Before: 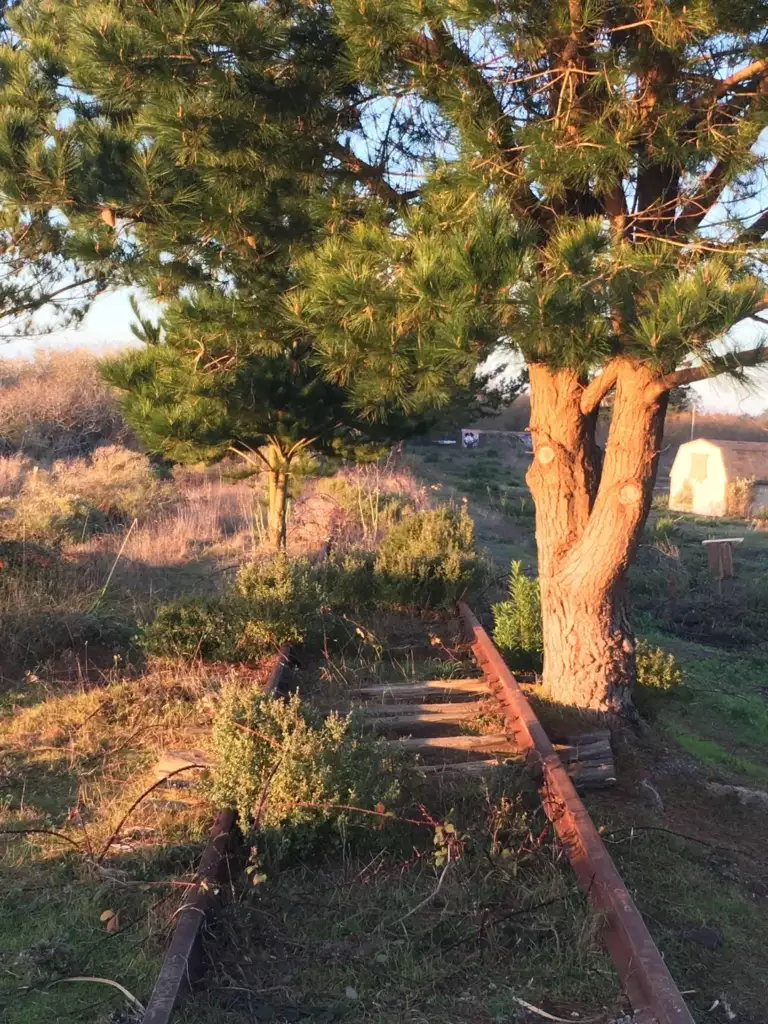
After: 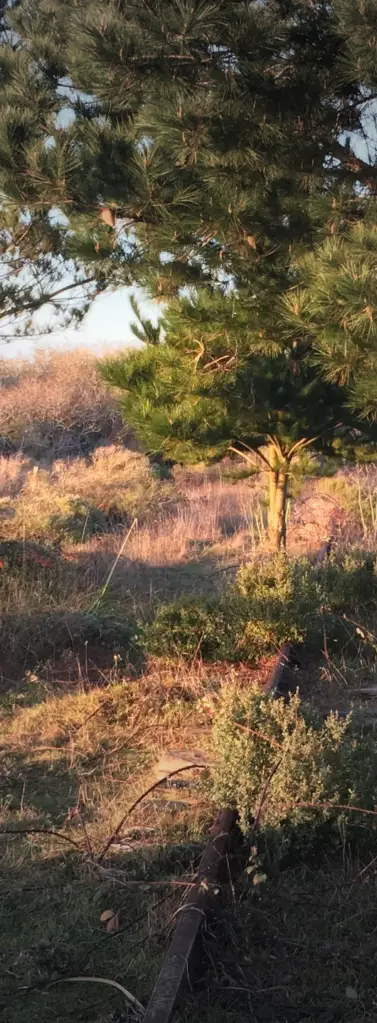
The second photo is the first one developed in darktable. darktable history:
vignetting: fall-off start 33.76%, fall-off radius 64.94%, brightness -0.575, center (-0.12, -0.002), width/height ratio 0.959
crop and rotate: left 0%, top 0%, right 50.845%
